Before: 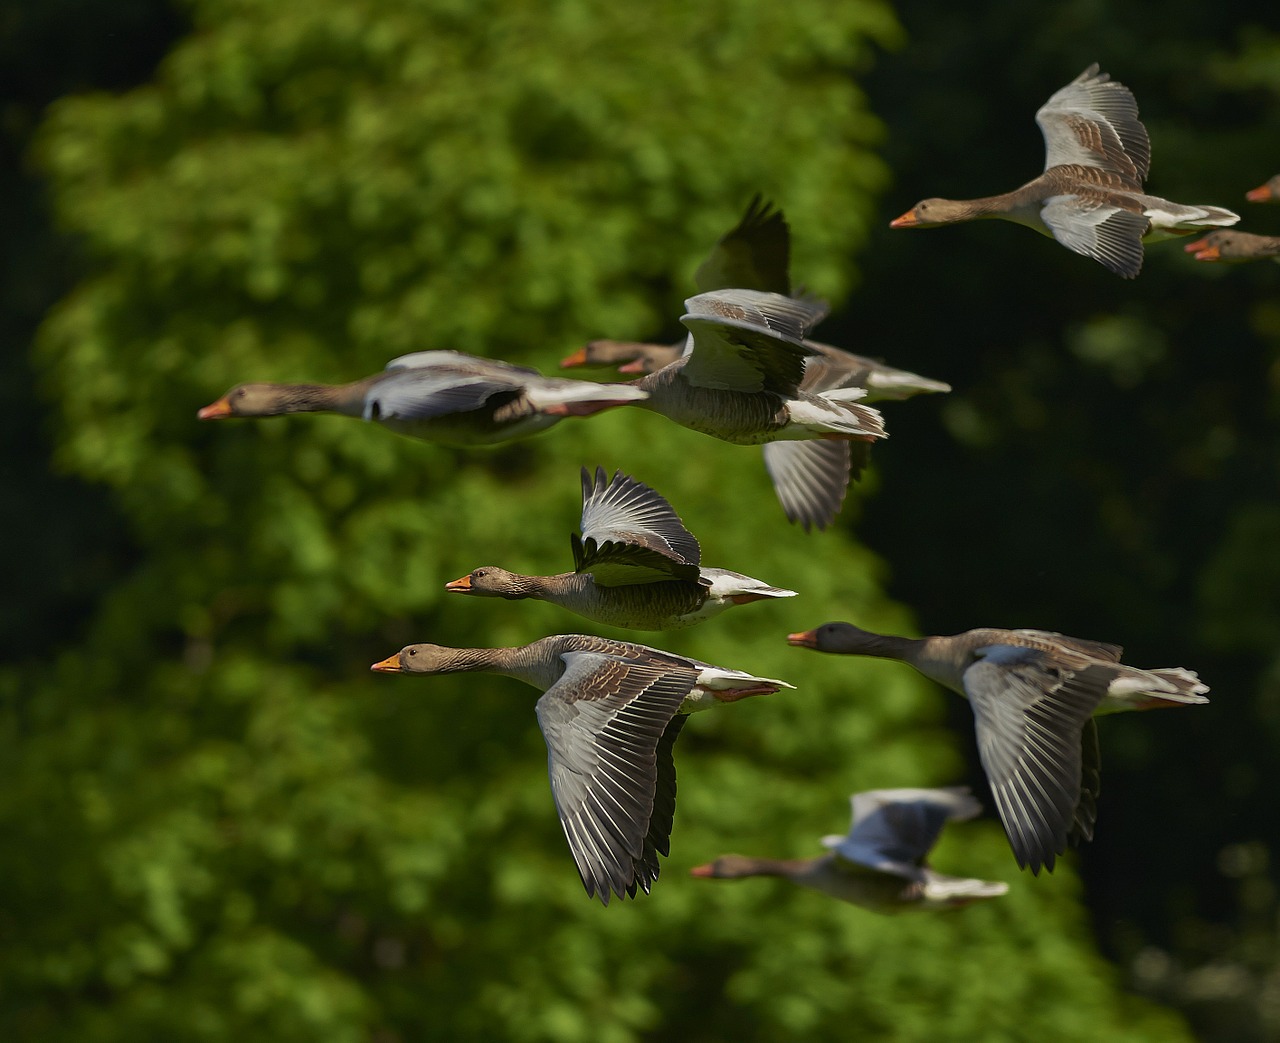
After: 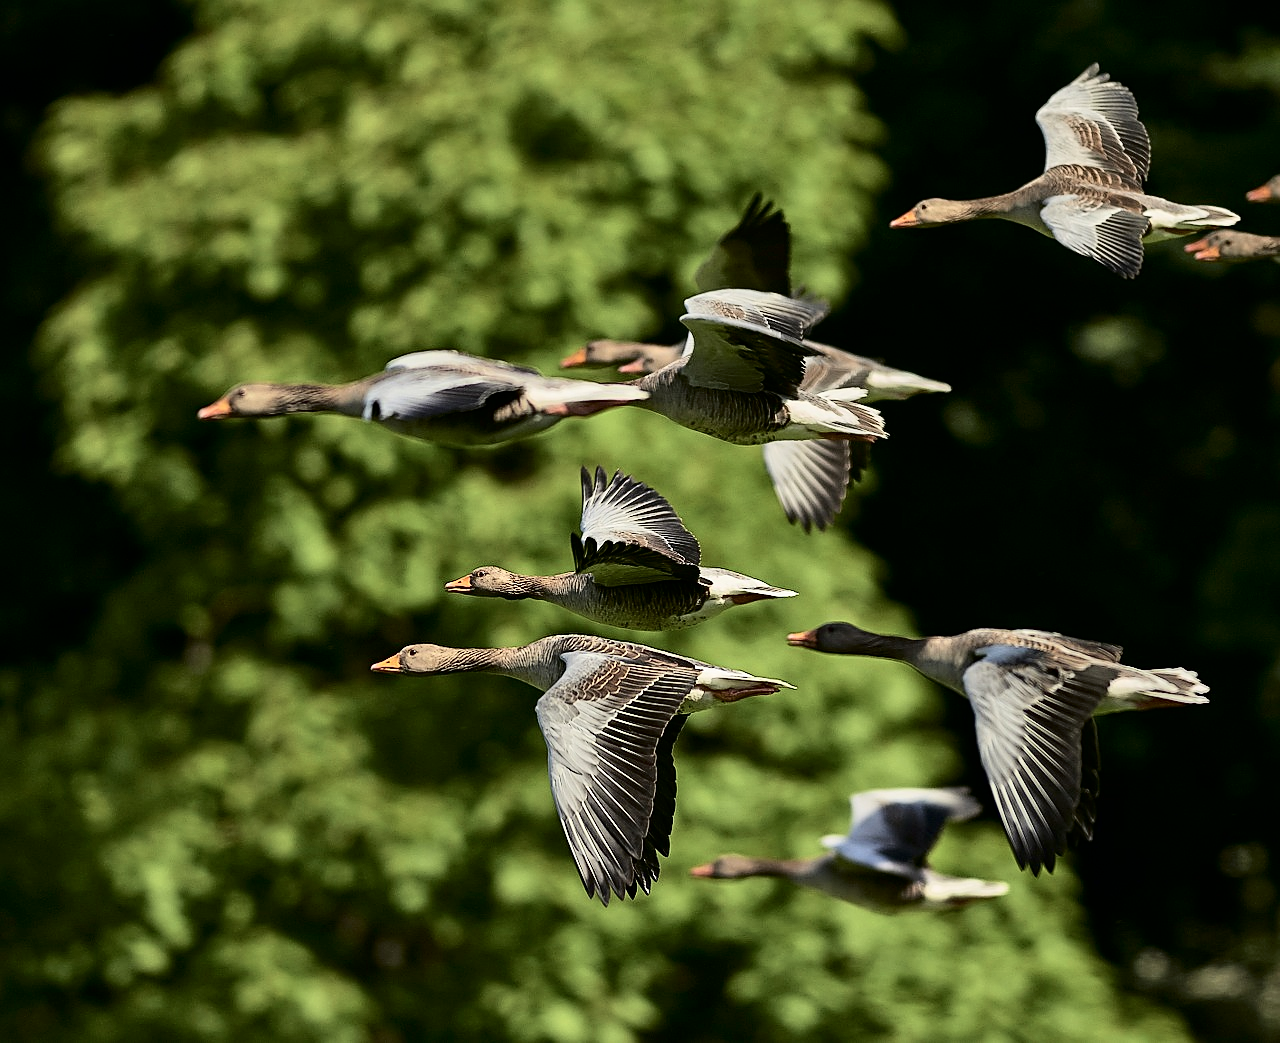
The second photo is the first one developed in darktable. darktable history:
tone curve: curves: ch0 [(0, 0) (0.004, 0) (0.133, 0.071) (0.325, 0.456) (0.832, 0.957) (1, 1)], color space Lab, independent channels, preserve colors none
sharpen: on, module defaults
